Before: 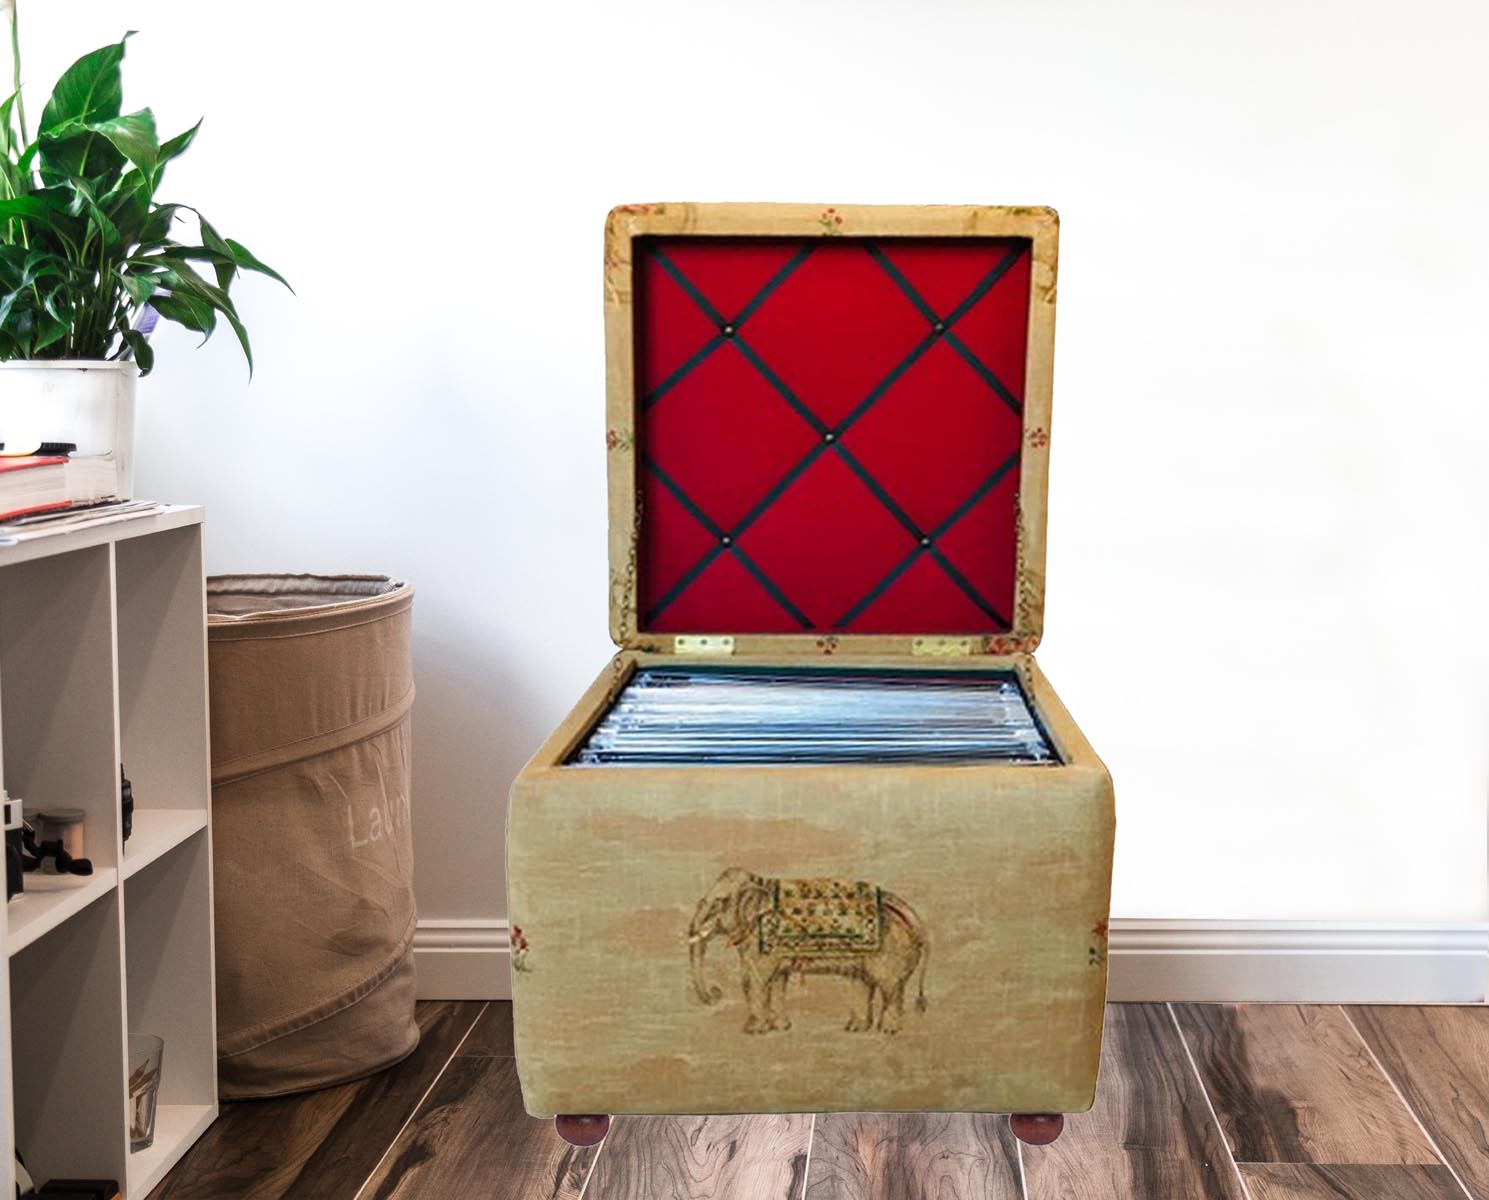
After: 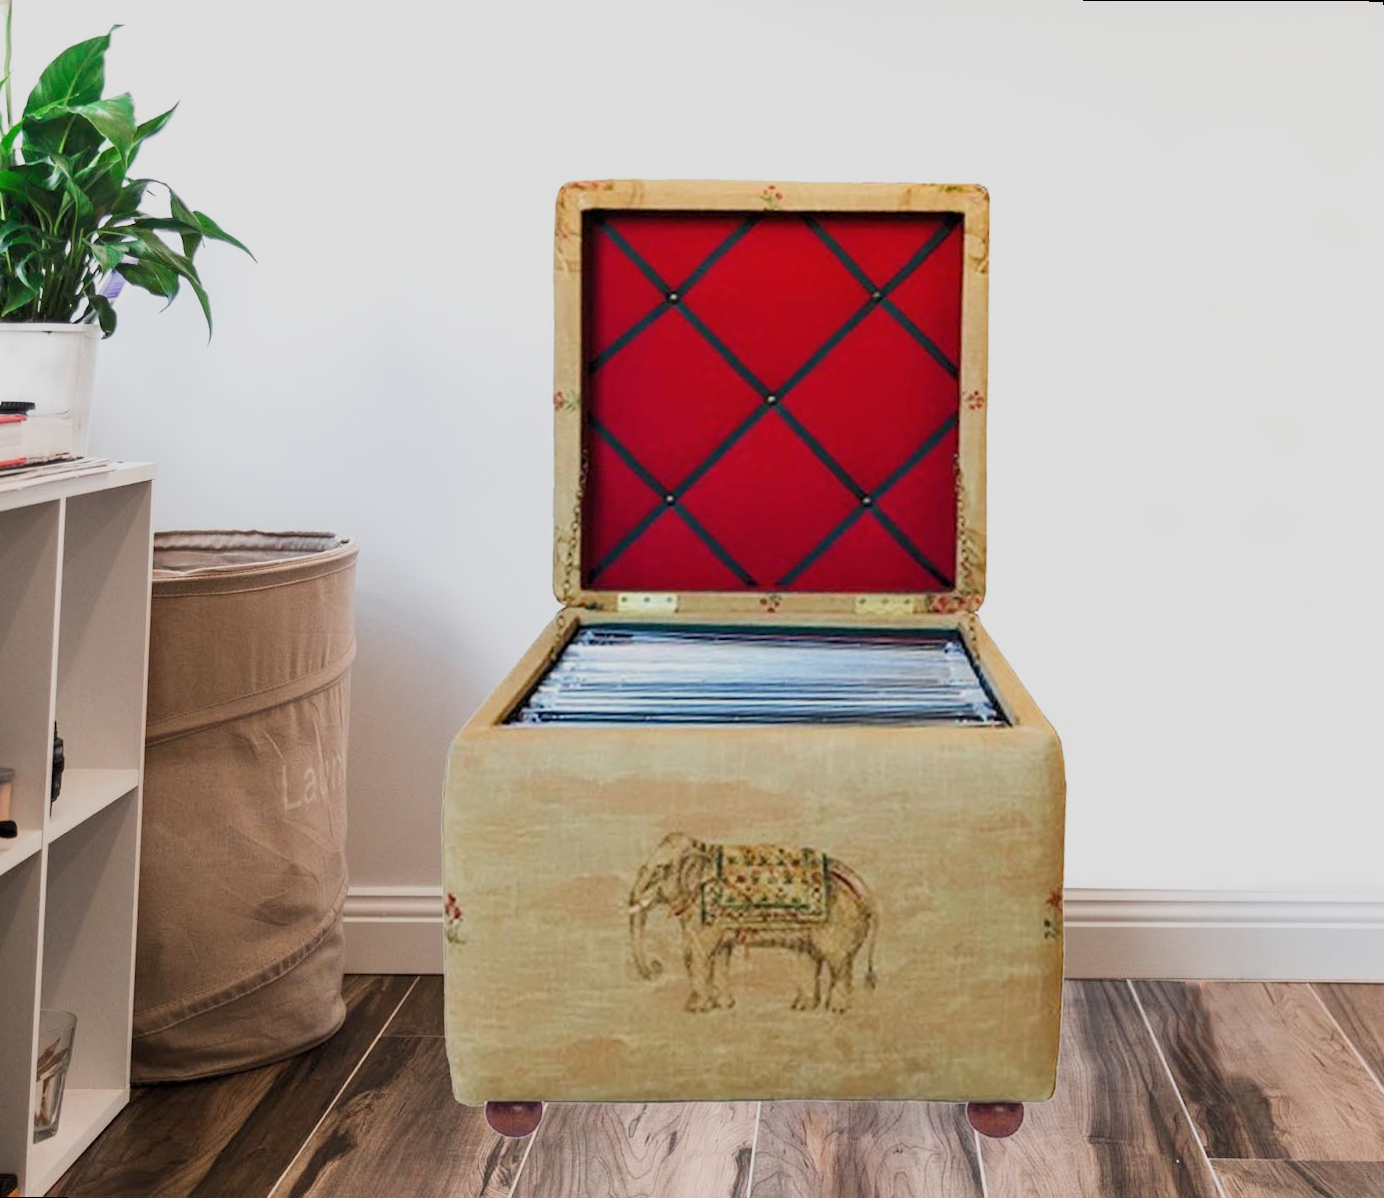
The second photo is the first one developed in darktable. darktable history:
filmic rgb: black relative exposure -7.65 EV, white relative exposure 4.56 EV, hardness 3.61
color correction: saturation 0.98
rotate and perspective: rotation 0.215°, lens shift (vertical) -0.139, crop left 0.069, crop right 0.939, crop top 0.002, crop bottom 0.996
rgb curve: curves: ch0 [(0, 0) (0.093, 0.159) (0.241, 0.265) (0.414, 0.42) (1, 1)], compensate middle gray true, preserve colors basic power
exposure: exposure 0.3 EV, compensate highlight preservation false
